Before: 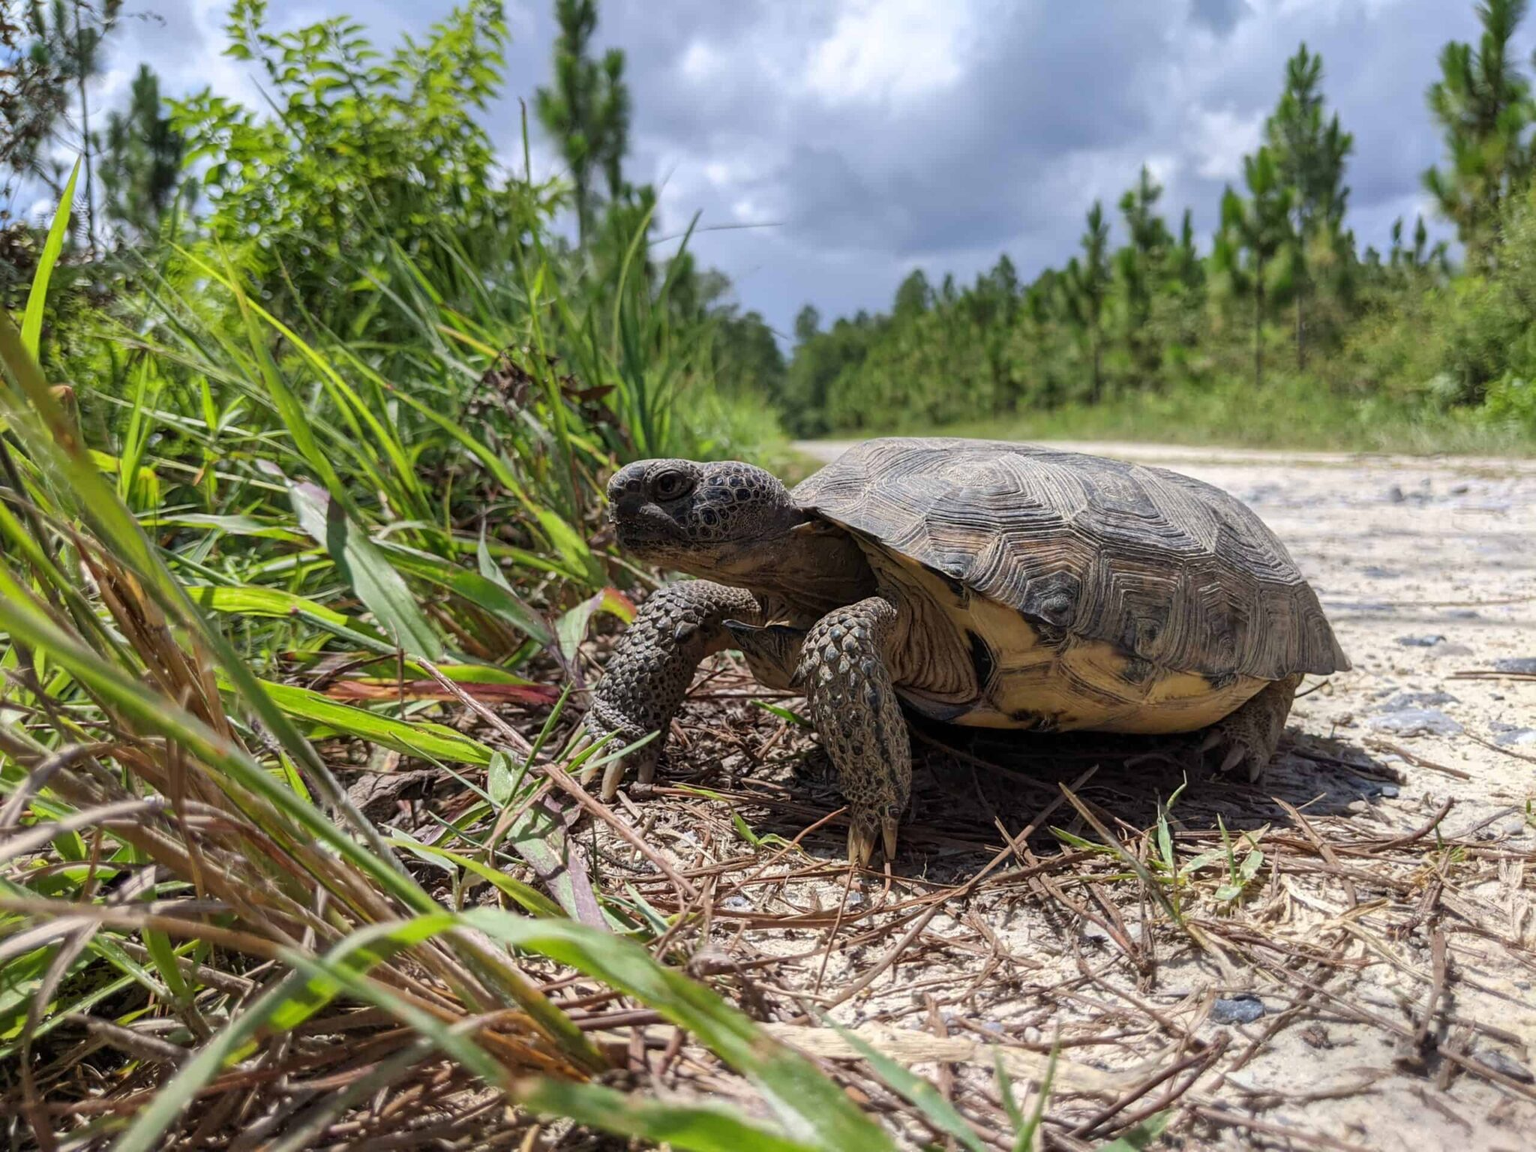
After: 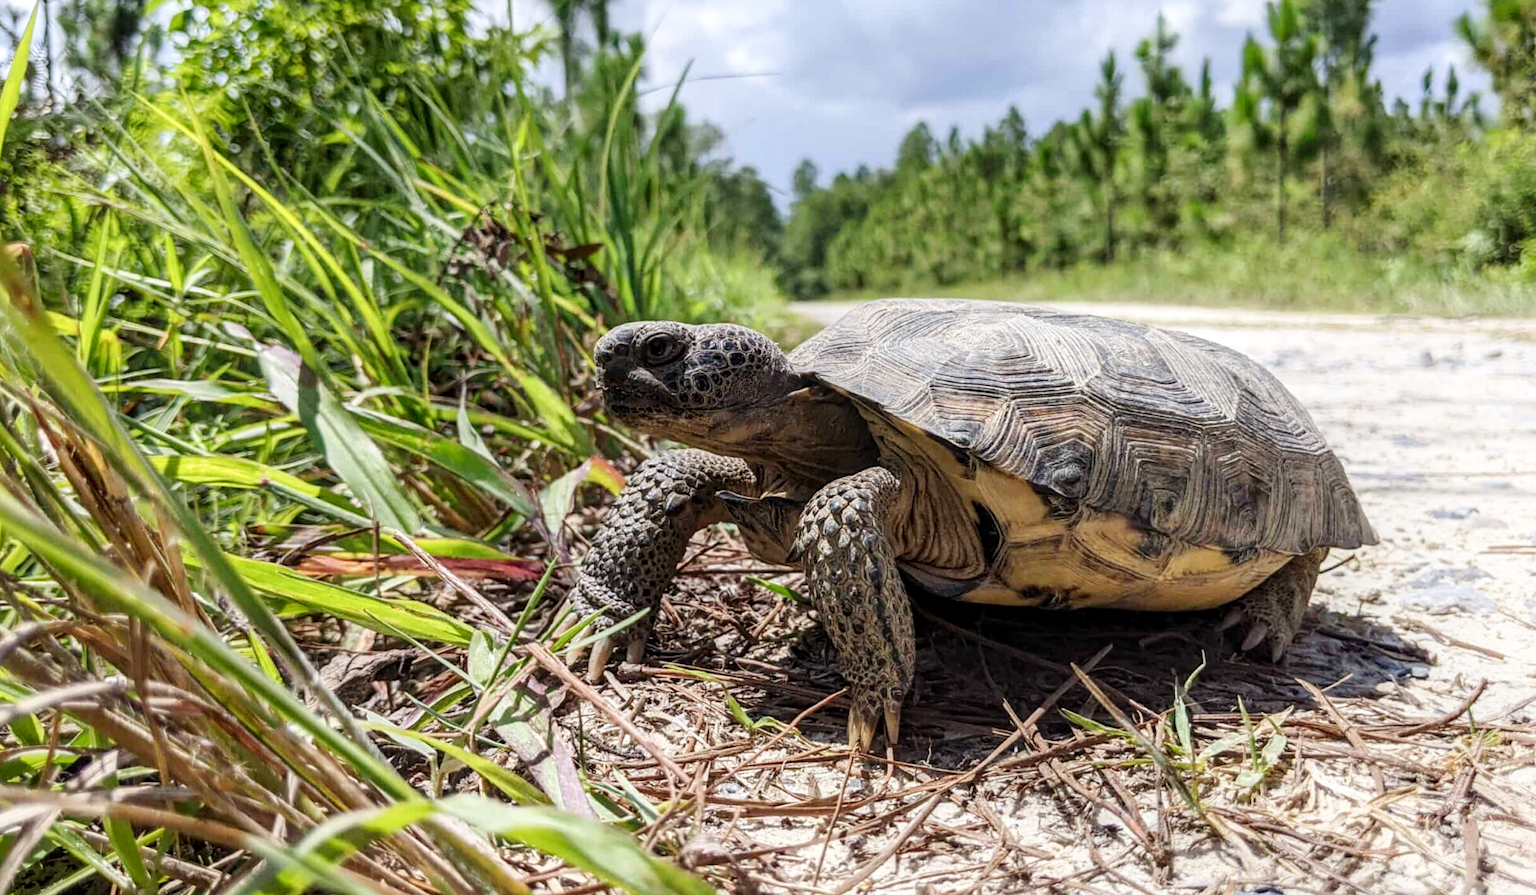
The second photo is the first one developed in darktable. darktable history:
local contrast: detail 130%
crop and rotate: left 2.912%, top 13.458%, right 2.281%, bottom 12.832%
shadows and highlights: shadows -25.04, highlights 48.46, soften with gaussian
tone curve: curves: ch0 [(0, 0.012) (0.093, 0.11) (0.345, 0.425) (0.457, 0.562) (0.628, 0.738) (0.839, 0.909) (0.998, 0.978)]; ch1 [(0, 0) (0.437, 0.408) (0.472, 0.47) (0.502, 0.497) (0.527, 0.523) (0.568, 0.577) (0.62, 0.66) (0.669, 0.748) (0.859, 0.899) (1, 1)]; ch2 [(0, 0) (0.33, 0.301) (0.421, 0.443) (0.473, 0.498) (0.509, 0.502) (0.535, 0.545) (0.549, 0.576) (0.644, 0.703) (1, 1)], preserve colors none
